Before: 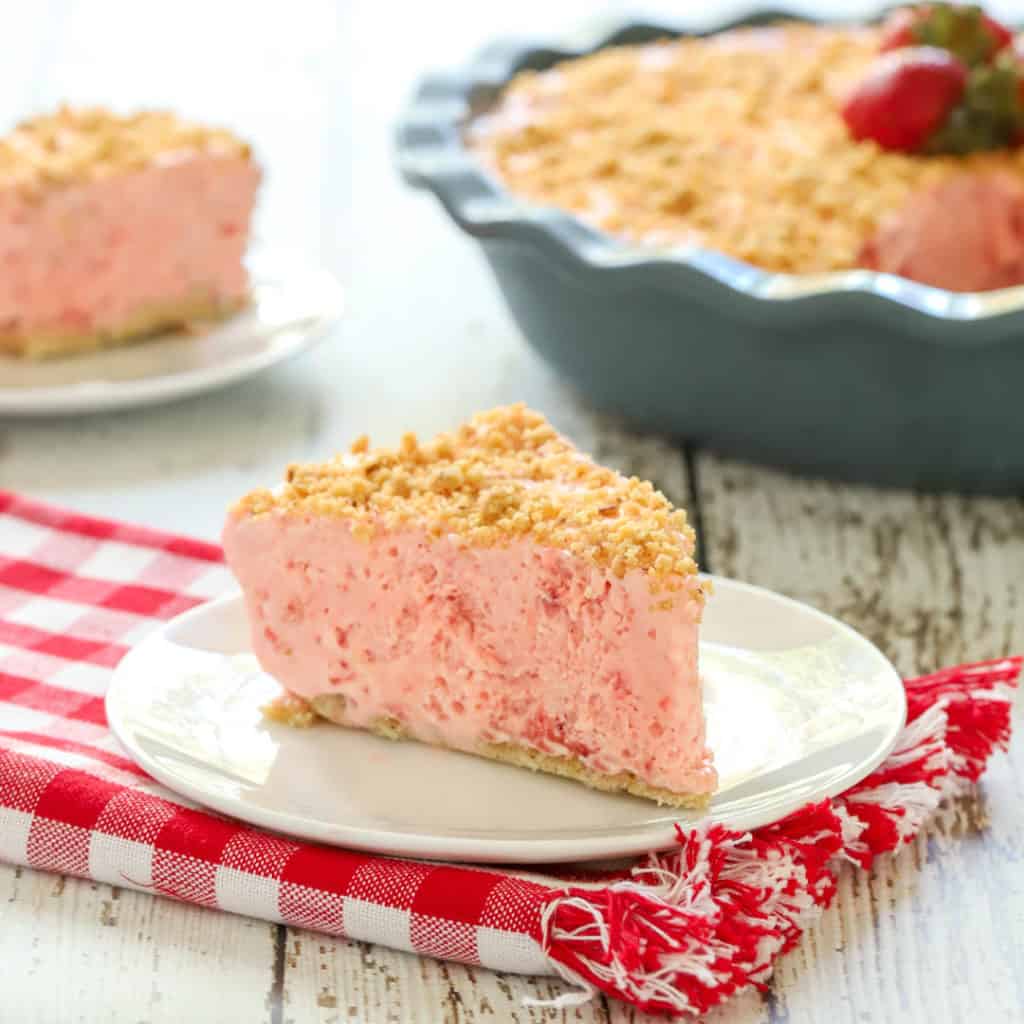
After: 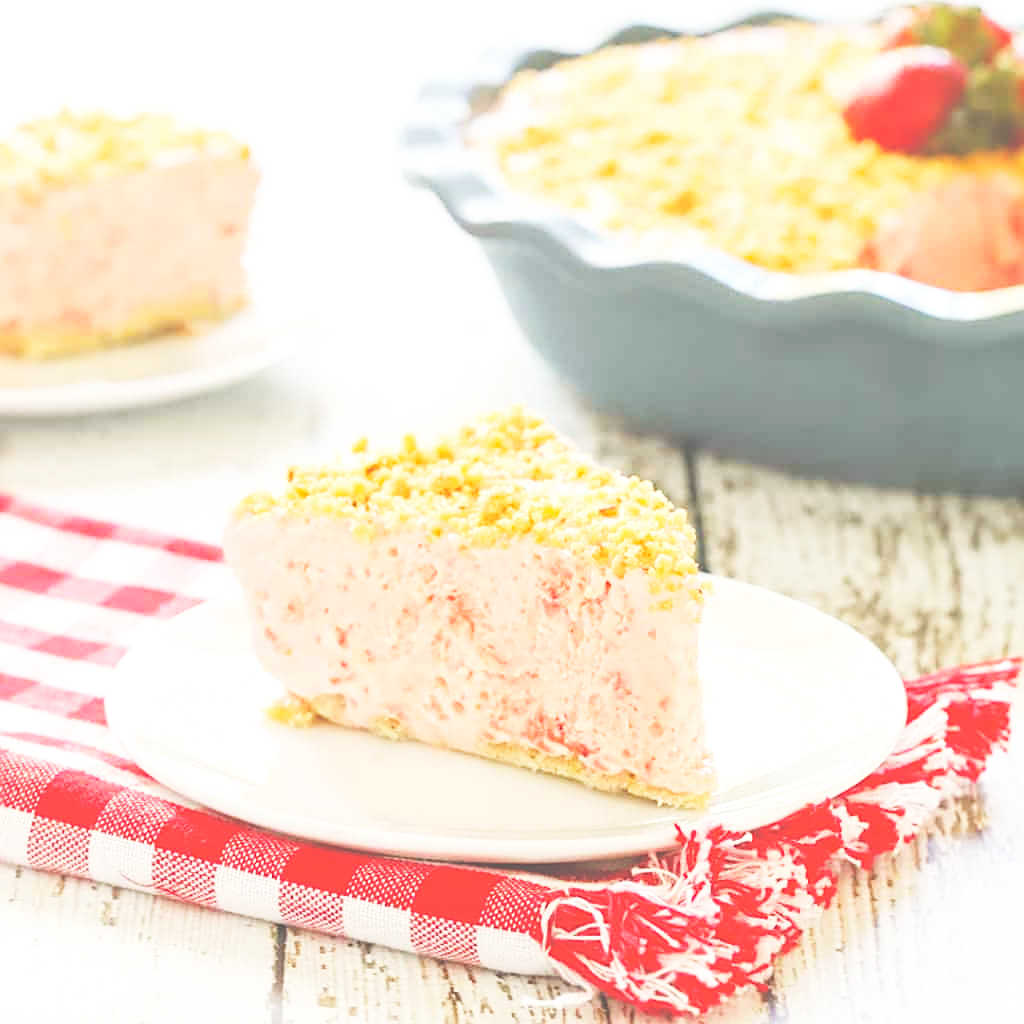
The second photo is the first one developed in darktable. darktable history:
color balance rgb: highlights gain › chroma 1.074%, highlights gain › hue 60.15°, perceptual saturation grading › global saturation 19.371%
exposure: black level correction -0.061, exposure -0.049 EV, compensate highlight preservation false
base curve: curves: ch0 [(0, 0.003) (0.001, 0.002) (0.006, 0.004) (0.02, 0.022) (0.048, 0.086) (0.094, 0.234) (0.162, 0.431) (0.258, 0.629) (0.385, 0.8) (0.548, 0.918) (0.751, 0.988) (1, 1)], preserve colors none
sharpen: on, module defaults
